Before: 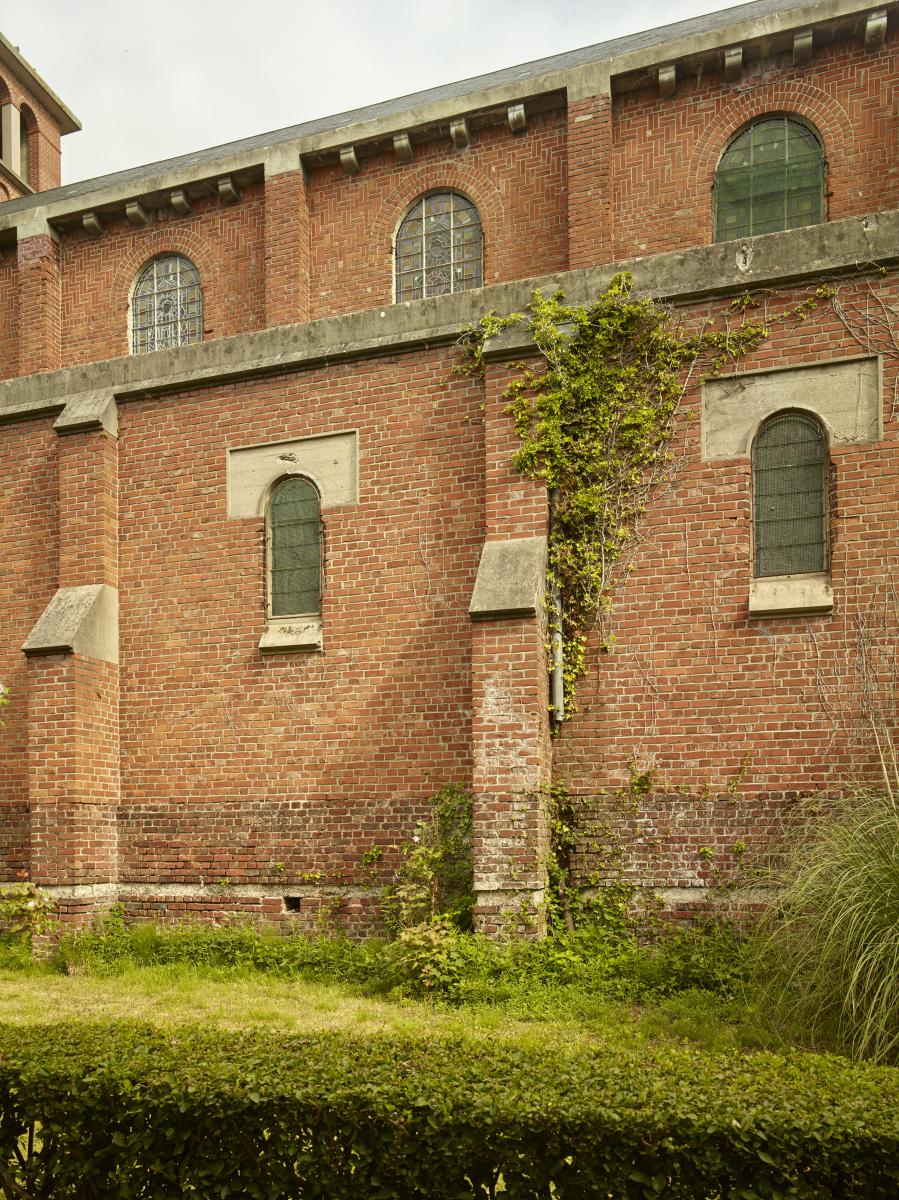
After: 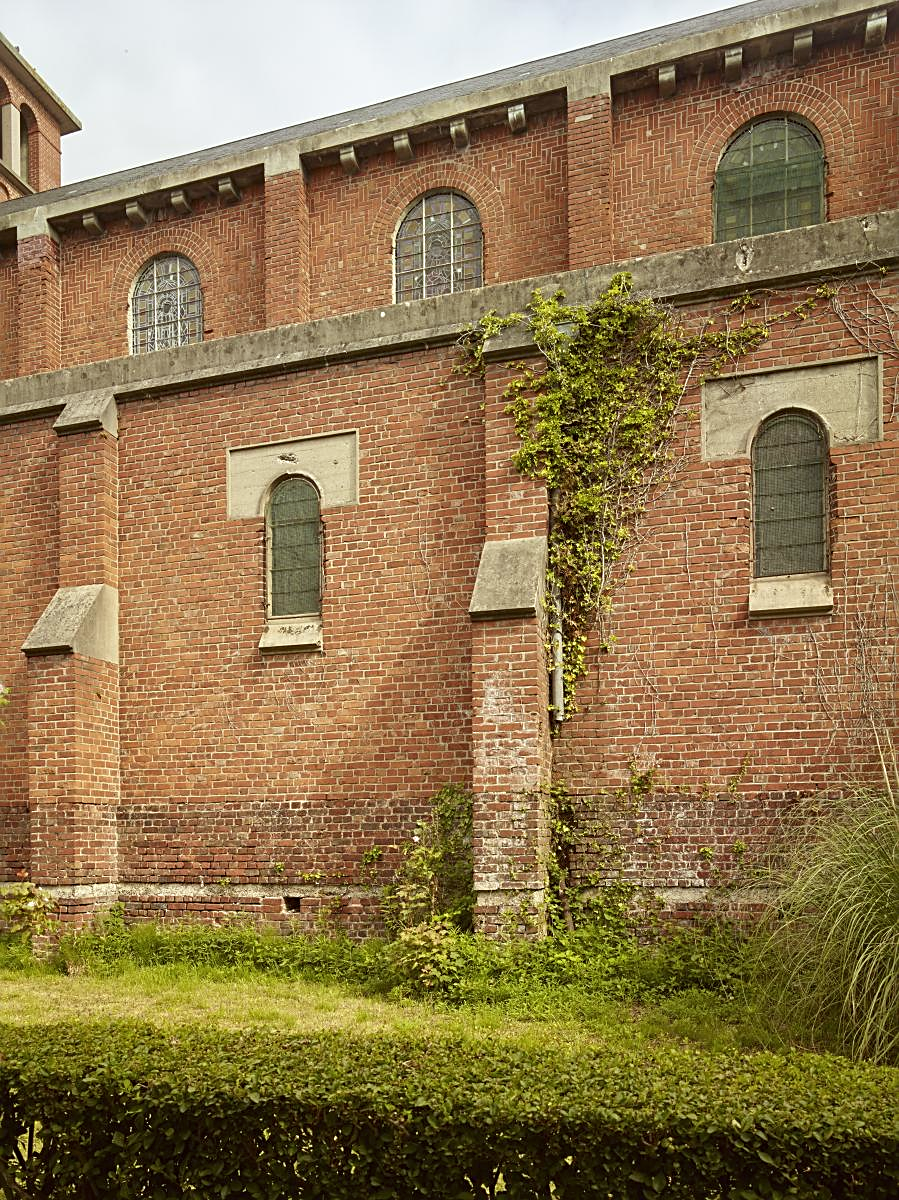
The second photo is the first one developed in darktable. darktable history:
sharpen: on, module defaults
color calibration: illuminant as shot in camera, x 0.358, y 0.373, temperature 4628.91 K
levels: mode automatic, levels [0, 0.476, 0.951]
color correction: highlights a* -1.01, highlights b* 4.57, shadows a* 3.66
